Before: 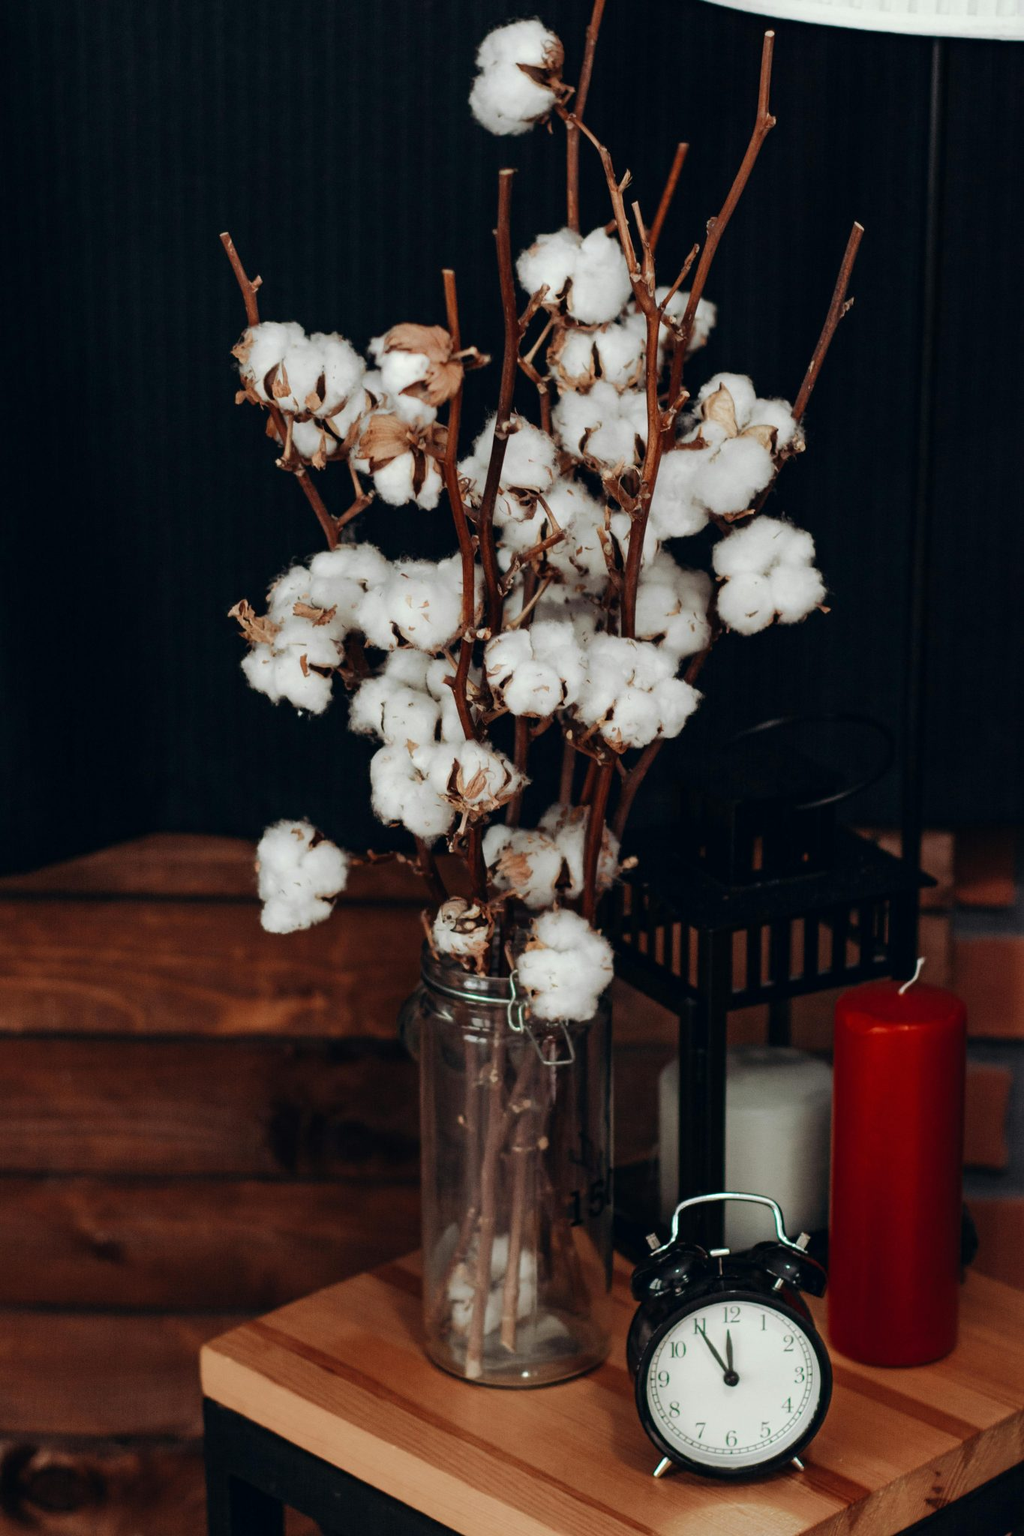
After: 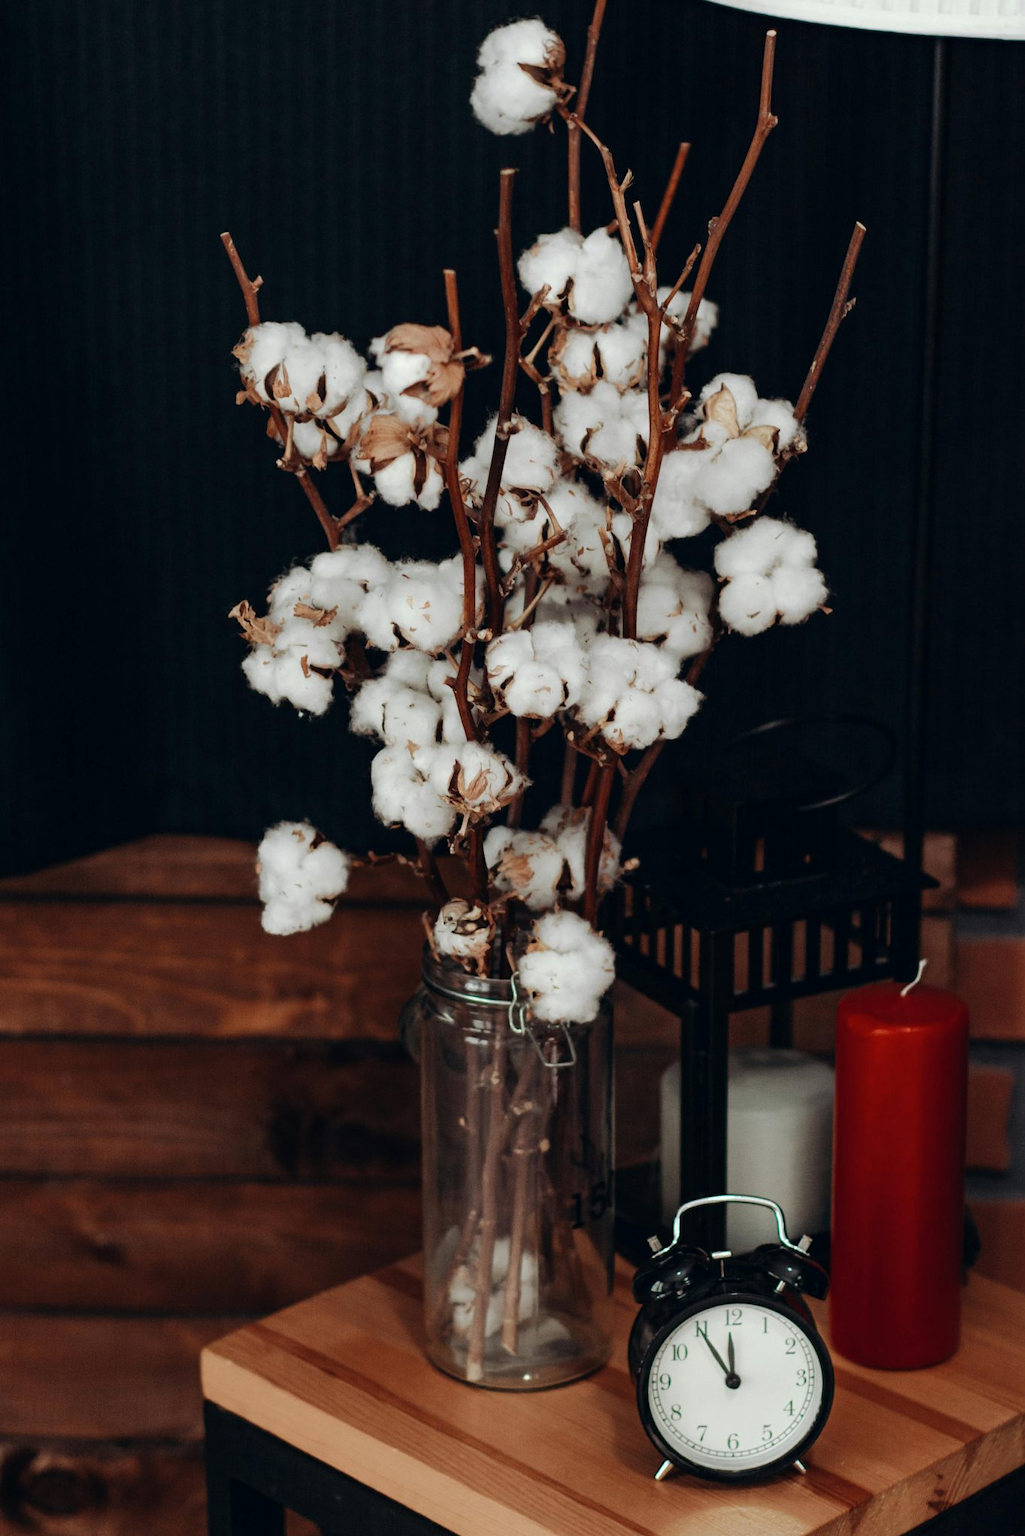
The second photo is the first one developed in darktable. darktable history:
crop: top 0.05%, bottom 0.098%
contrast brightness saturation: saturation -0.04
